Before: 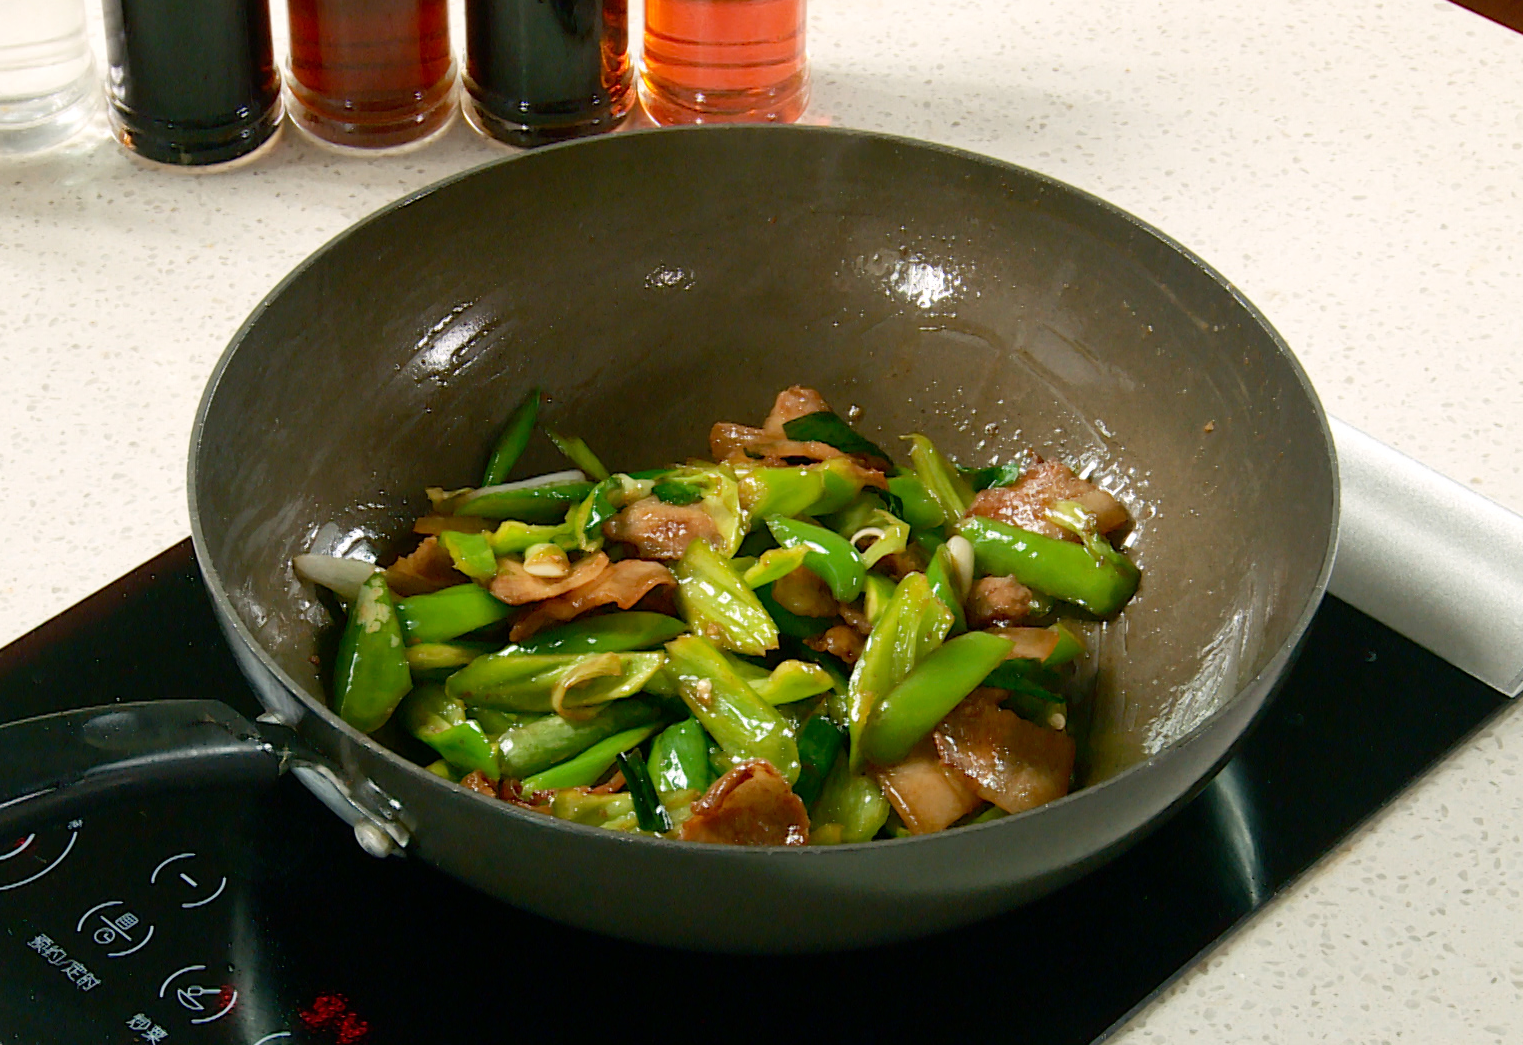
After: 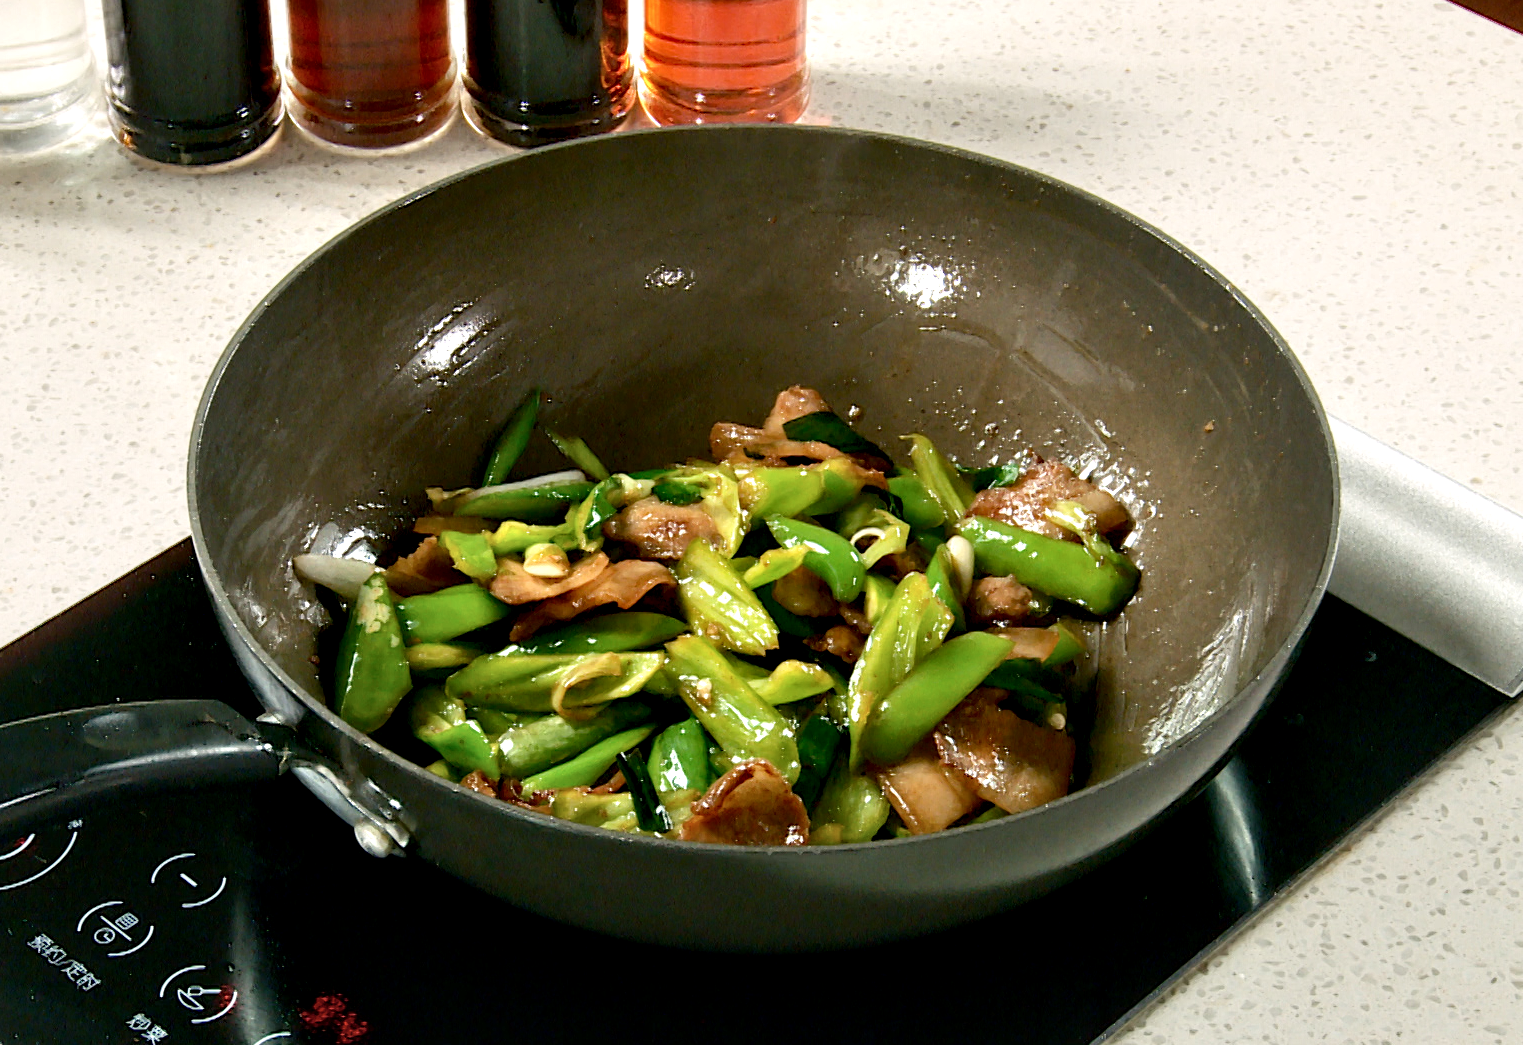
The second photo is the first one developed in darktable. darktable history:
contrast equalizer: octaves 7, y [[0.601, 0.6, 0.598, 0.598, 0.6, 0.601], [0.5 ×6], [0.5 ×6], [0 ×6], [0 ×6]]
